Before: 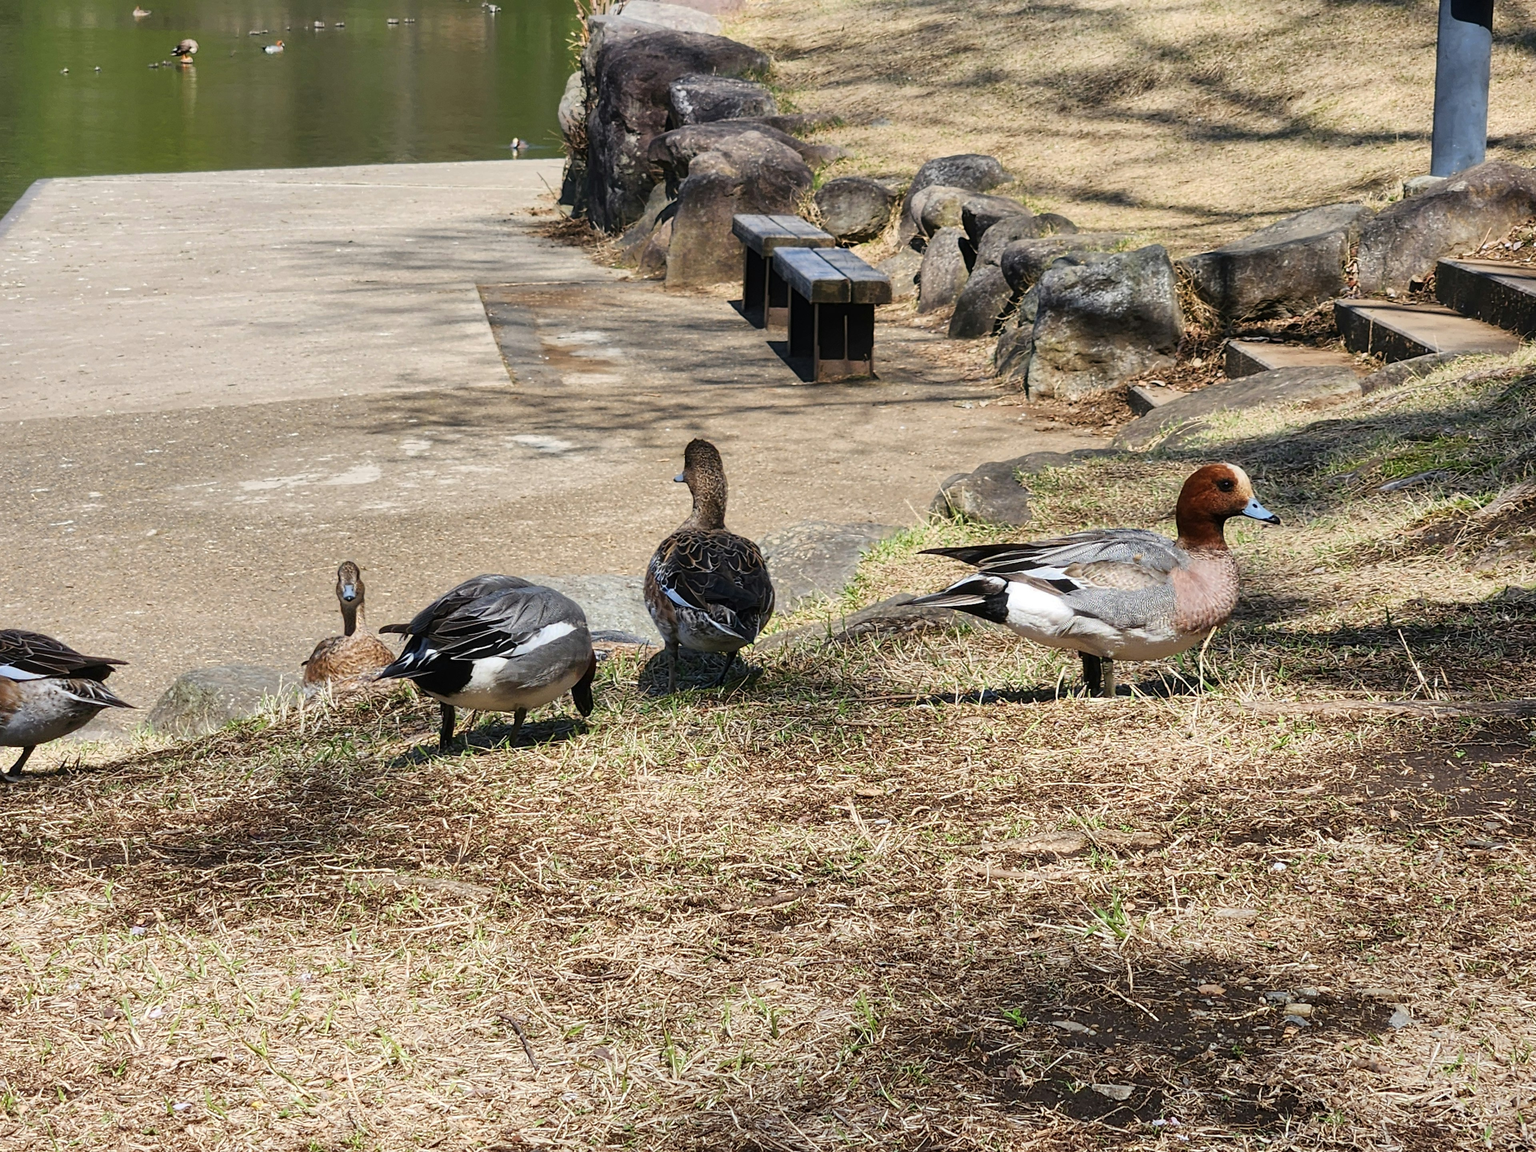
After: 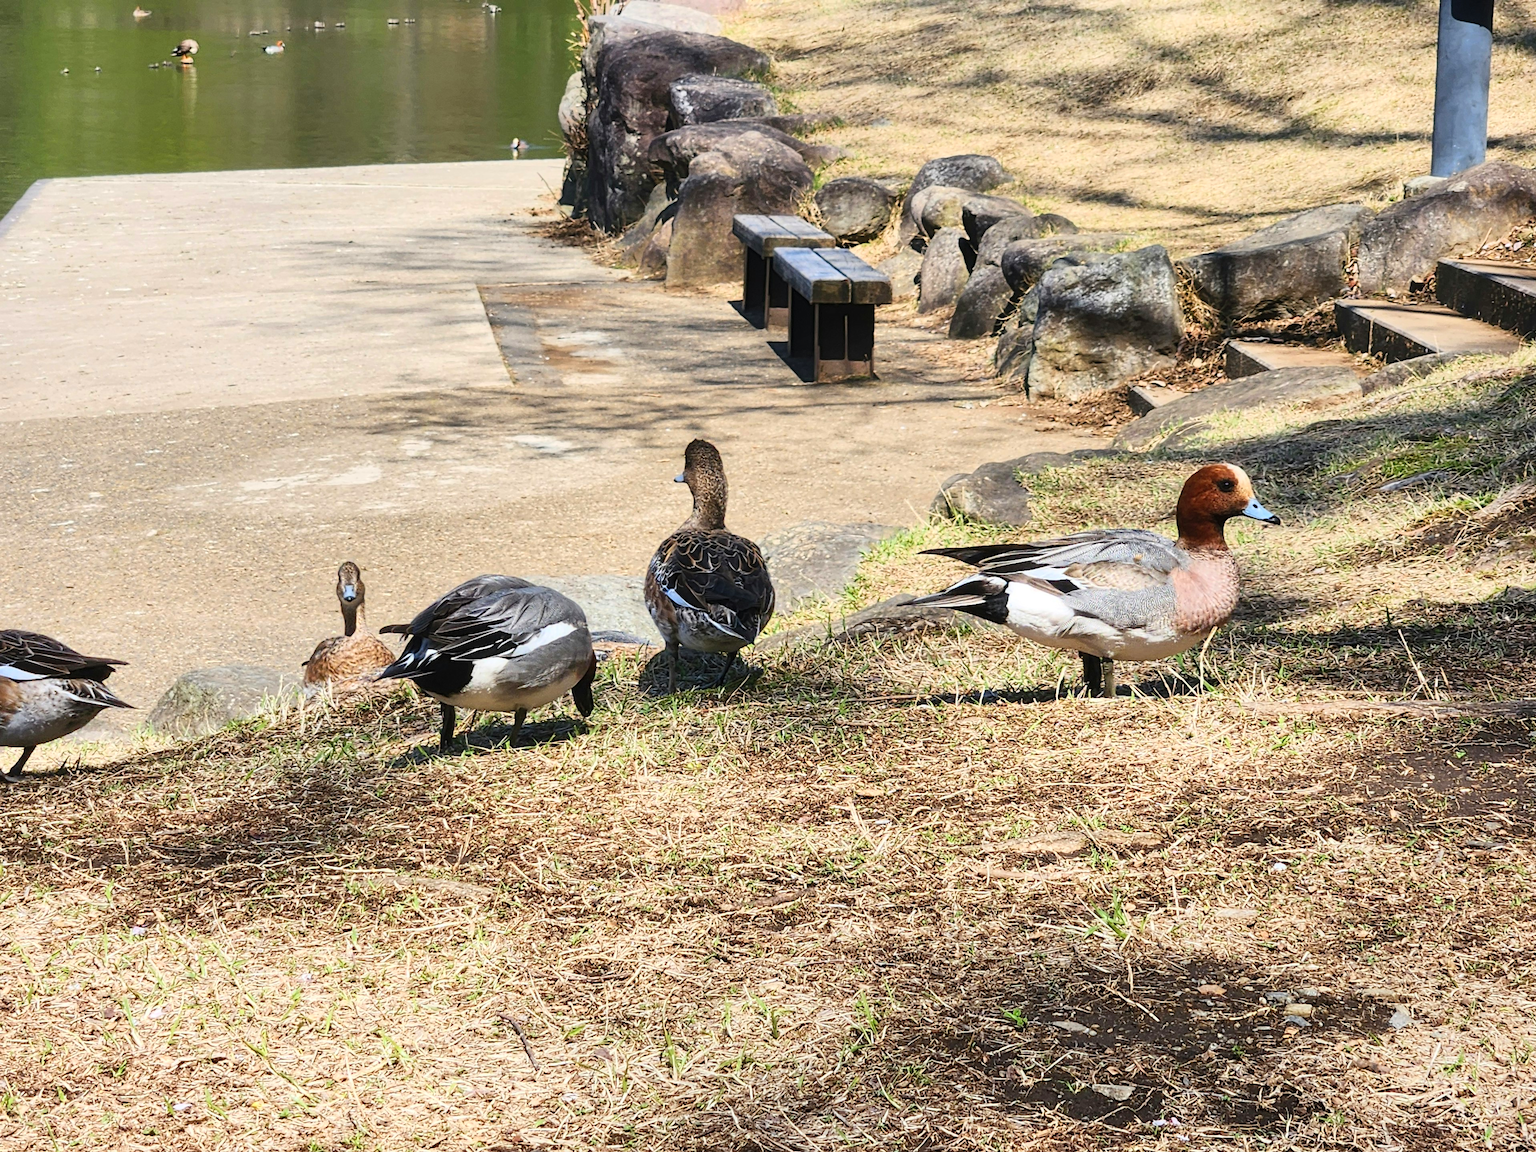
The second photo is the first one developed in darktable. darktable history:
contrast brightness saturation: contrast 0.202, brightness 0.169, saturation 0.225
